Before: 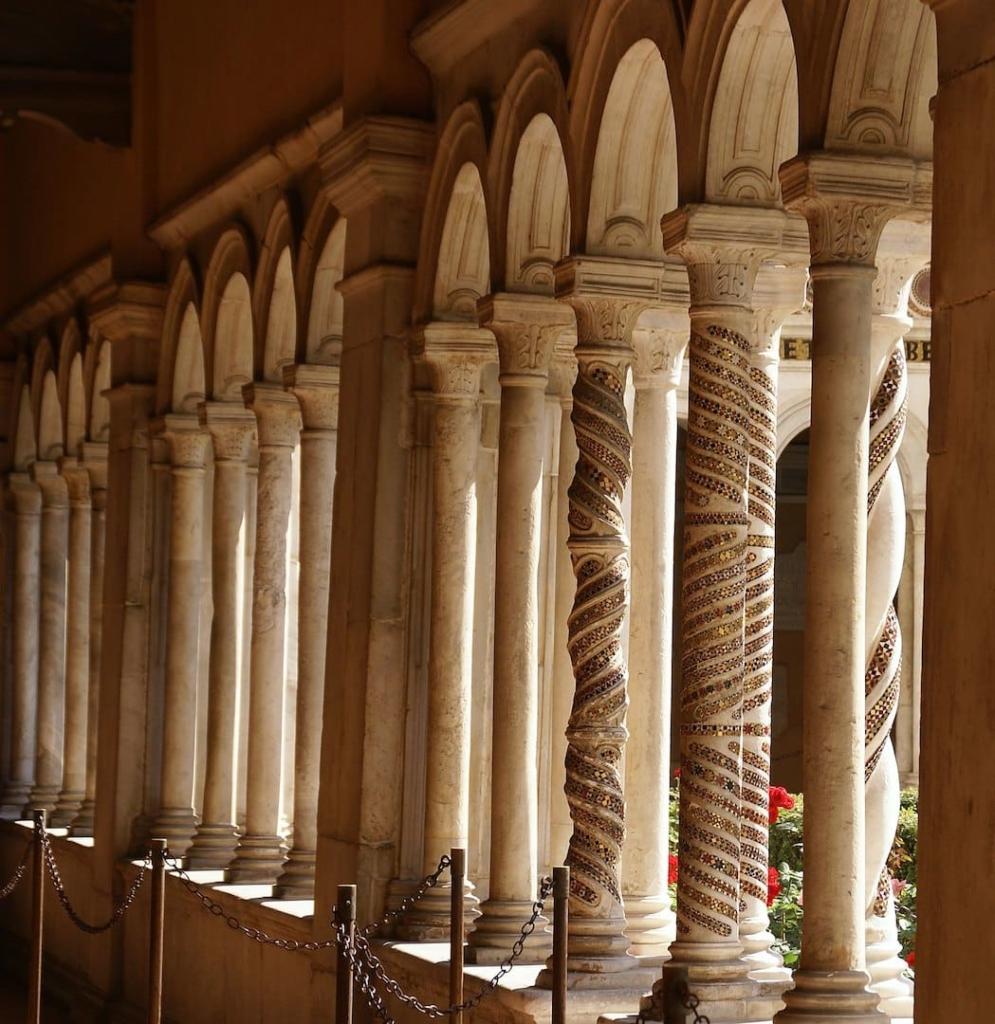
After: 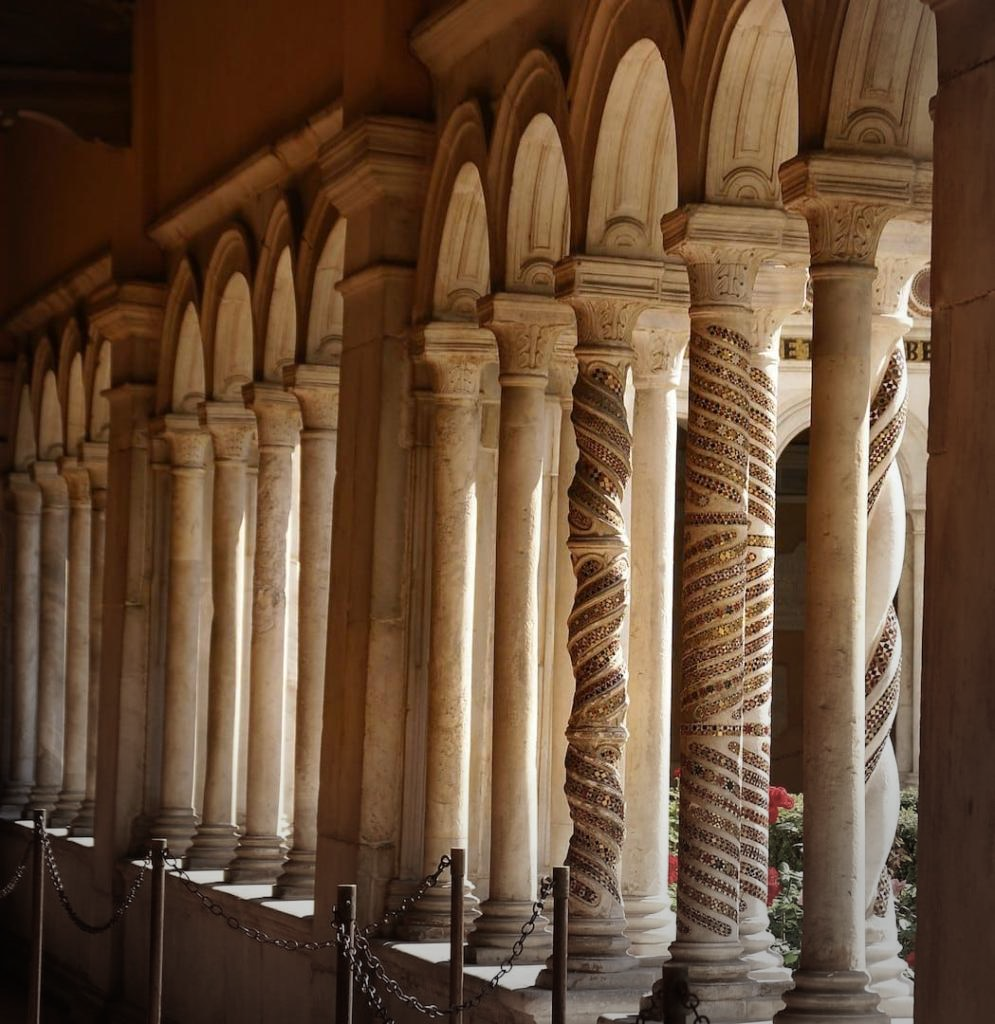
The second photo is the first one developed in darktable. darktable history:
vignetting: center (-0.058, -0.354)
